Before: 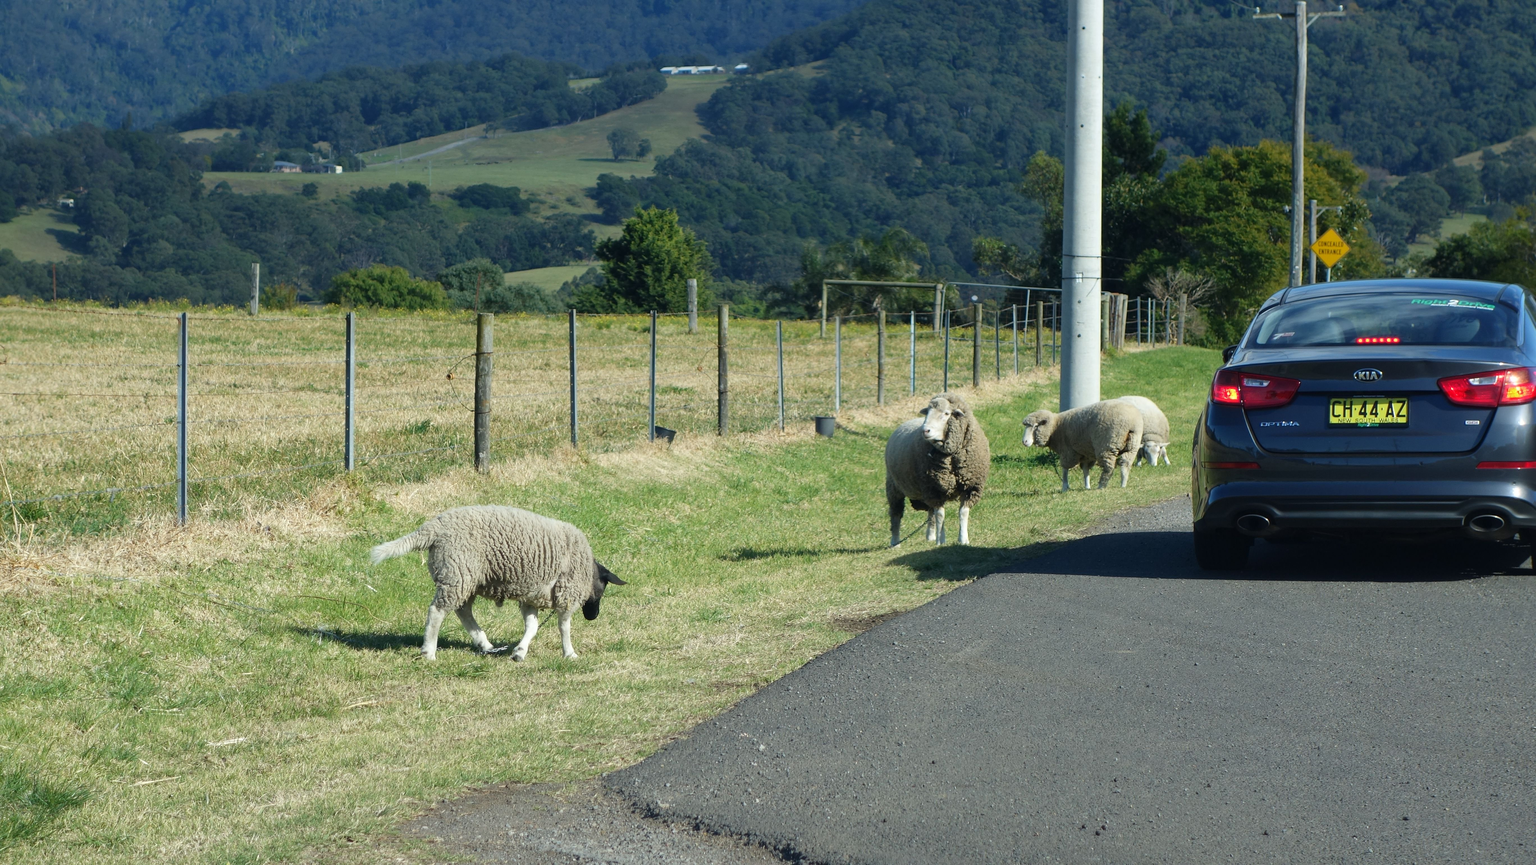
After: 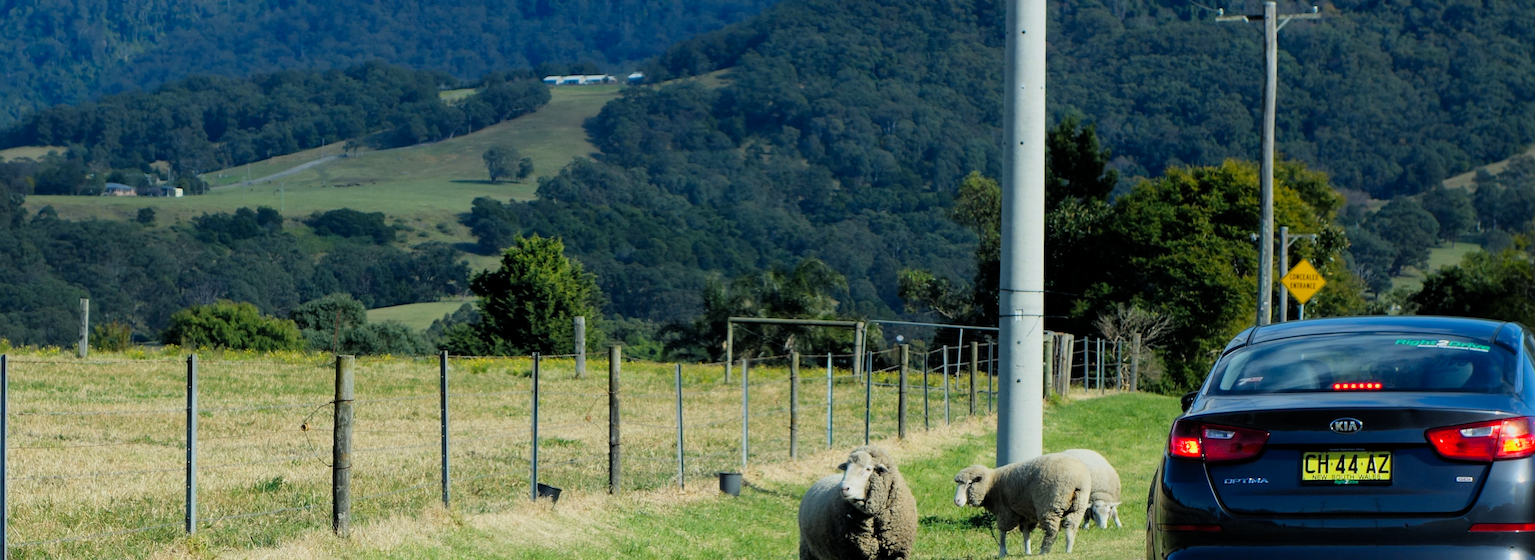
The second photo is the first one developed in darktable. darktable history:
color zones: curves: ch0 [(0, 0.558) (0.143, 0.559) (0.286, 0.529) (0.429, 0.505) (0.571, 0.5) (0.714, 0.5) (0.857, 0.5) (1, 0.558)]; ch1 [(0, 0.469) (0.01, 0.469) (0.12, 0.446) (0.248, 0.469) (0.5, 0.5) (0.748, 0.5) (0.99, 0.469) (1, 0.469)]
crop and rotate: left 11.812%, bottom 42.776%
filmic rgb: black relative exposure -7.75 EV, white relative exposure 4.4 EV, threshold 3 EV, target black luminance 0%, hardness 3.76, latitude 50.51%, contrast 1.074, highlights saturation mix 10%, shadows ↔ highlights balance -0.22%, color science v4 (2020), enable highlight reconstruction true
